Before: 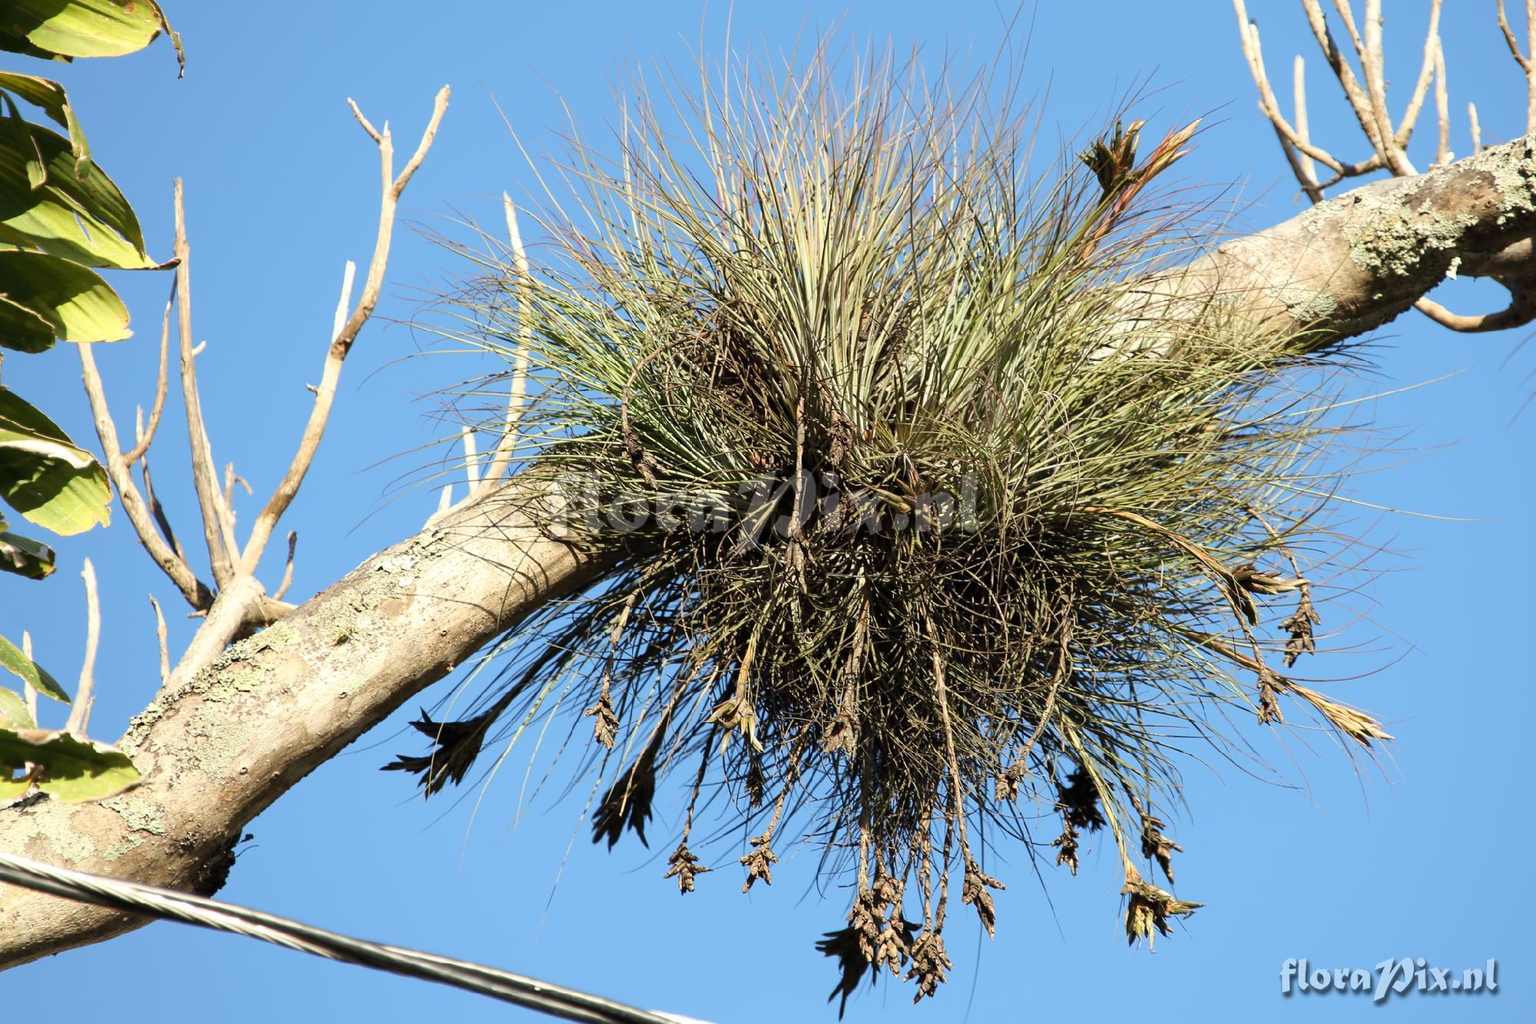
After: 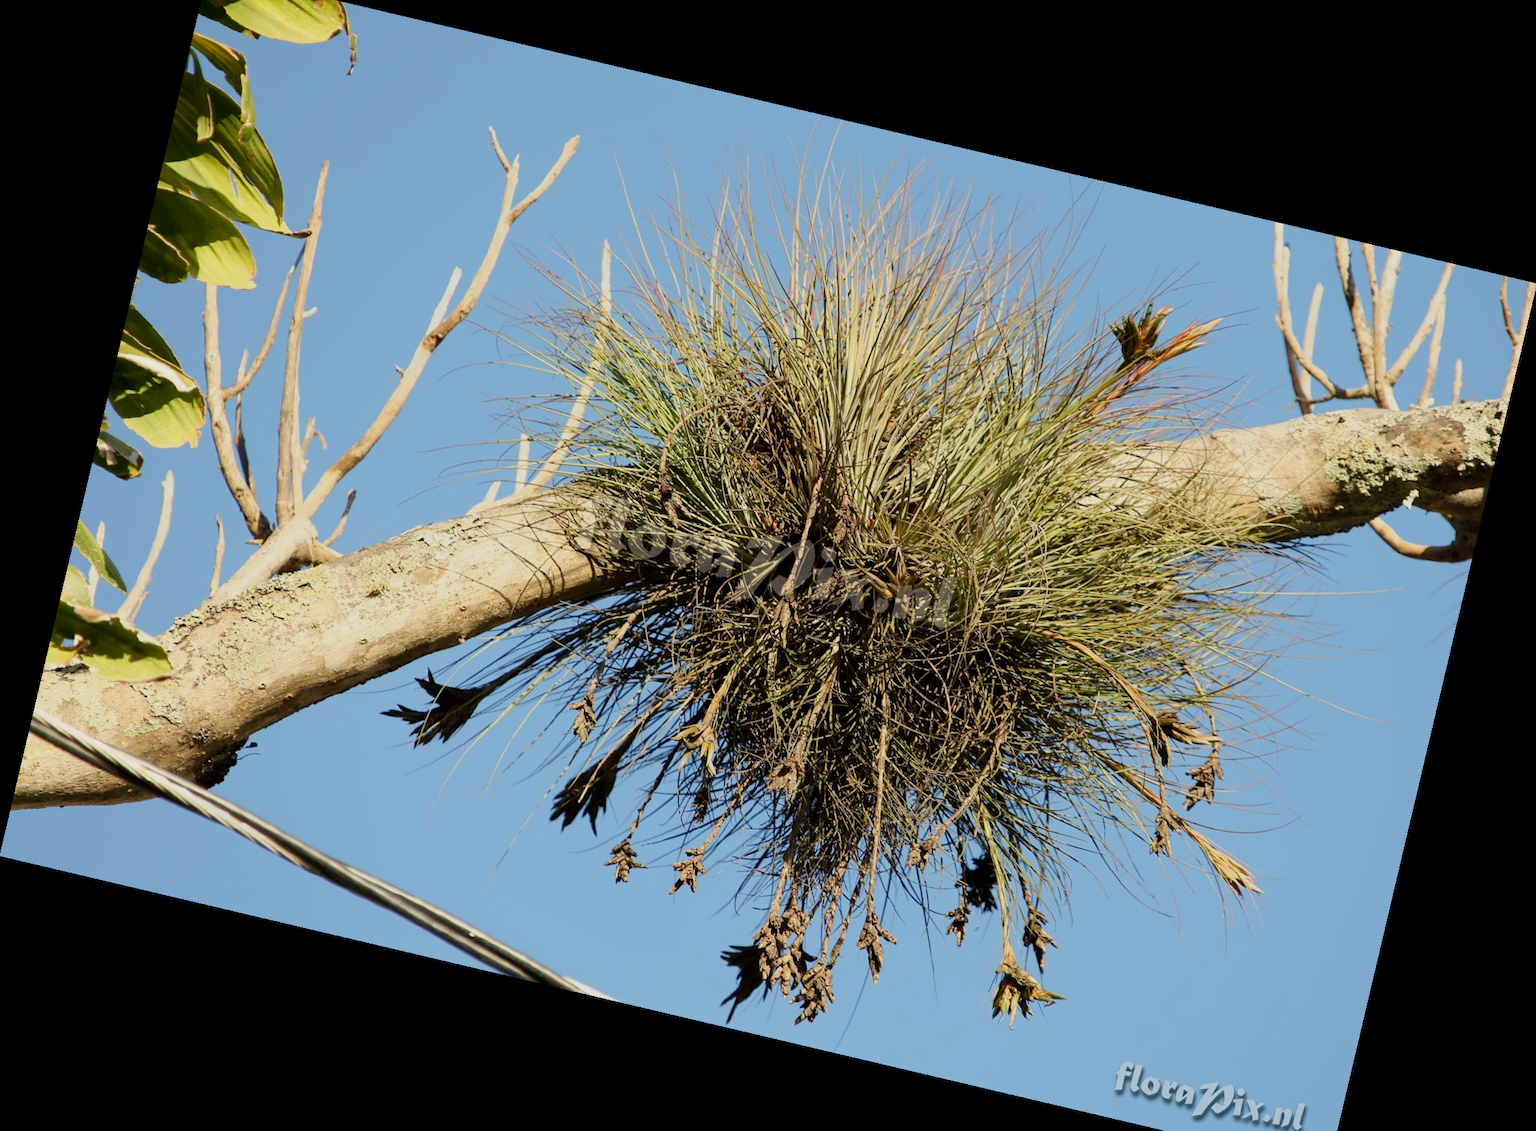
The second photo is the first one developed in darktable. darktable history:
color calibration: x 0.329, y 0.345, temperature 5633 K
filmic rgb: black relative exposure -16 EV, threshold -0.33 EV, transition 3.19 EV, structure ↔ texture 100%, target black luminance 0%, hardness 7.57, latitude 72.96%, contrast 0.908, highlights saturation mix 10%, shadows ↔ highlights balance -0.38%, add noise in highlights 0, preserve chrominance no, color science v4 (2020), iterations of high-quality reconstruction 10, enable highlight reconstruction true
crop and rotate: top 2.479%, bottom 3.018%
rotate and perspective: rotation 13.27°, automatic cropping off
